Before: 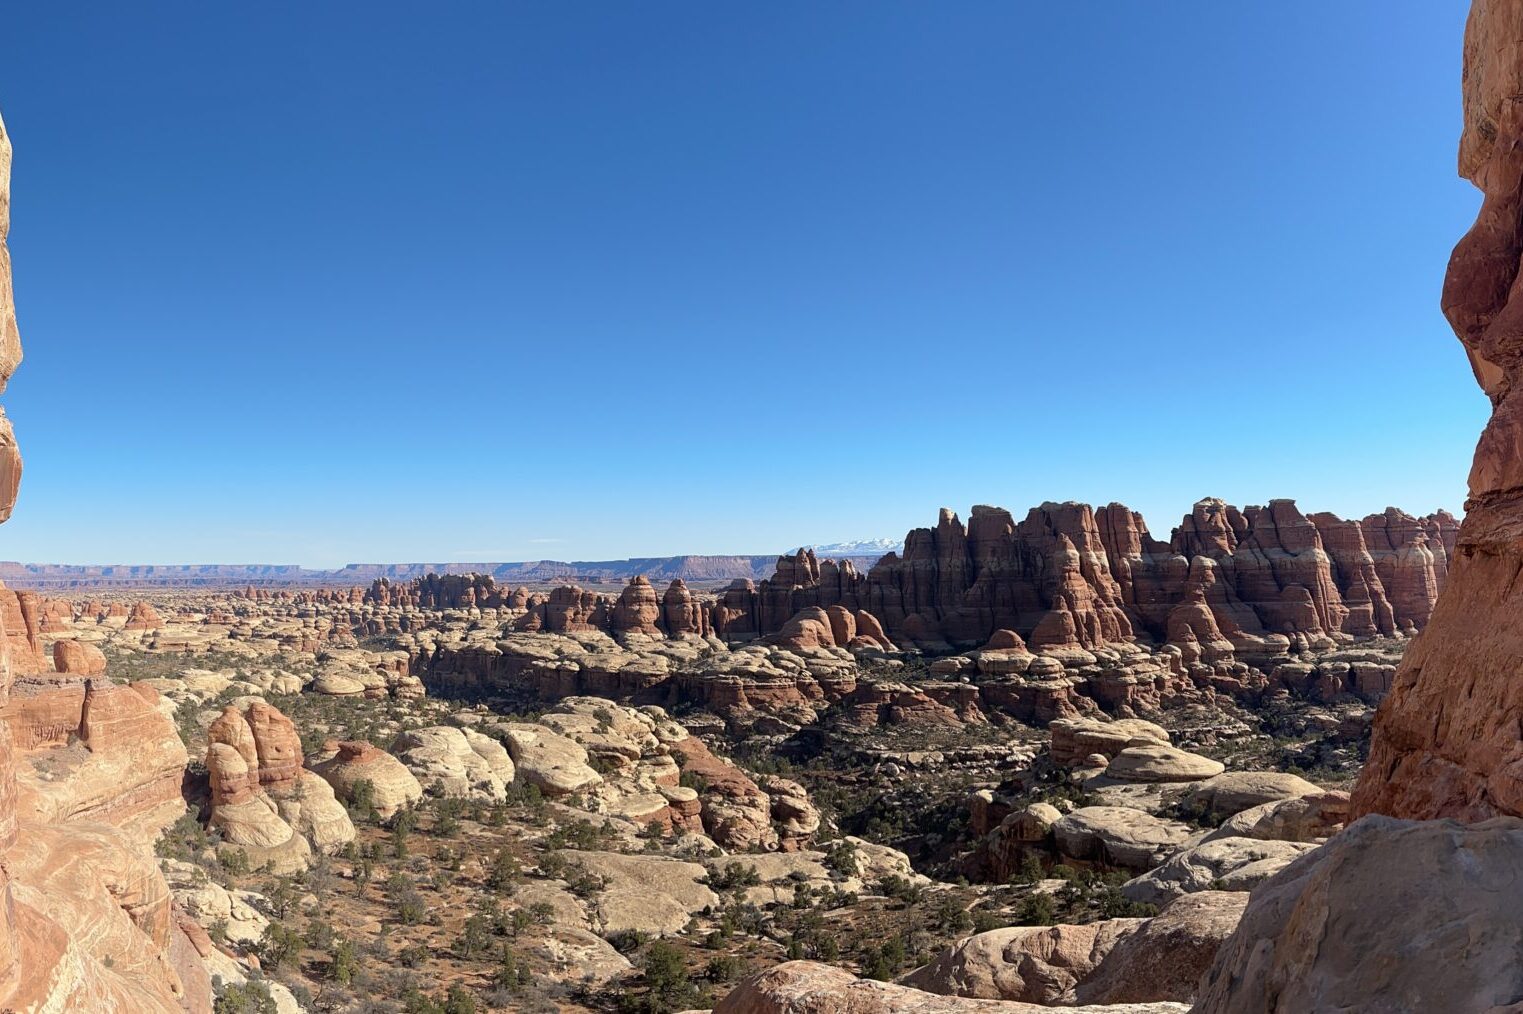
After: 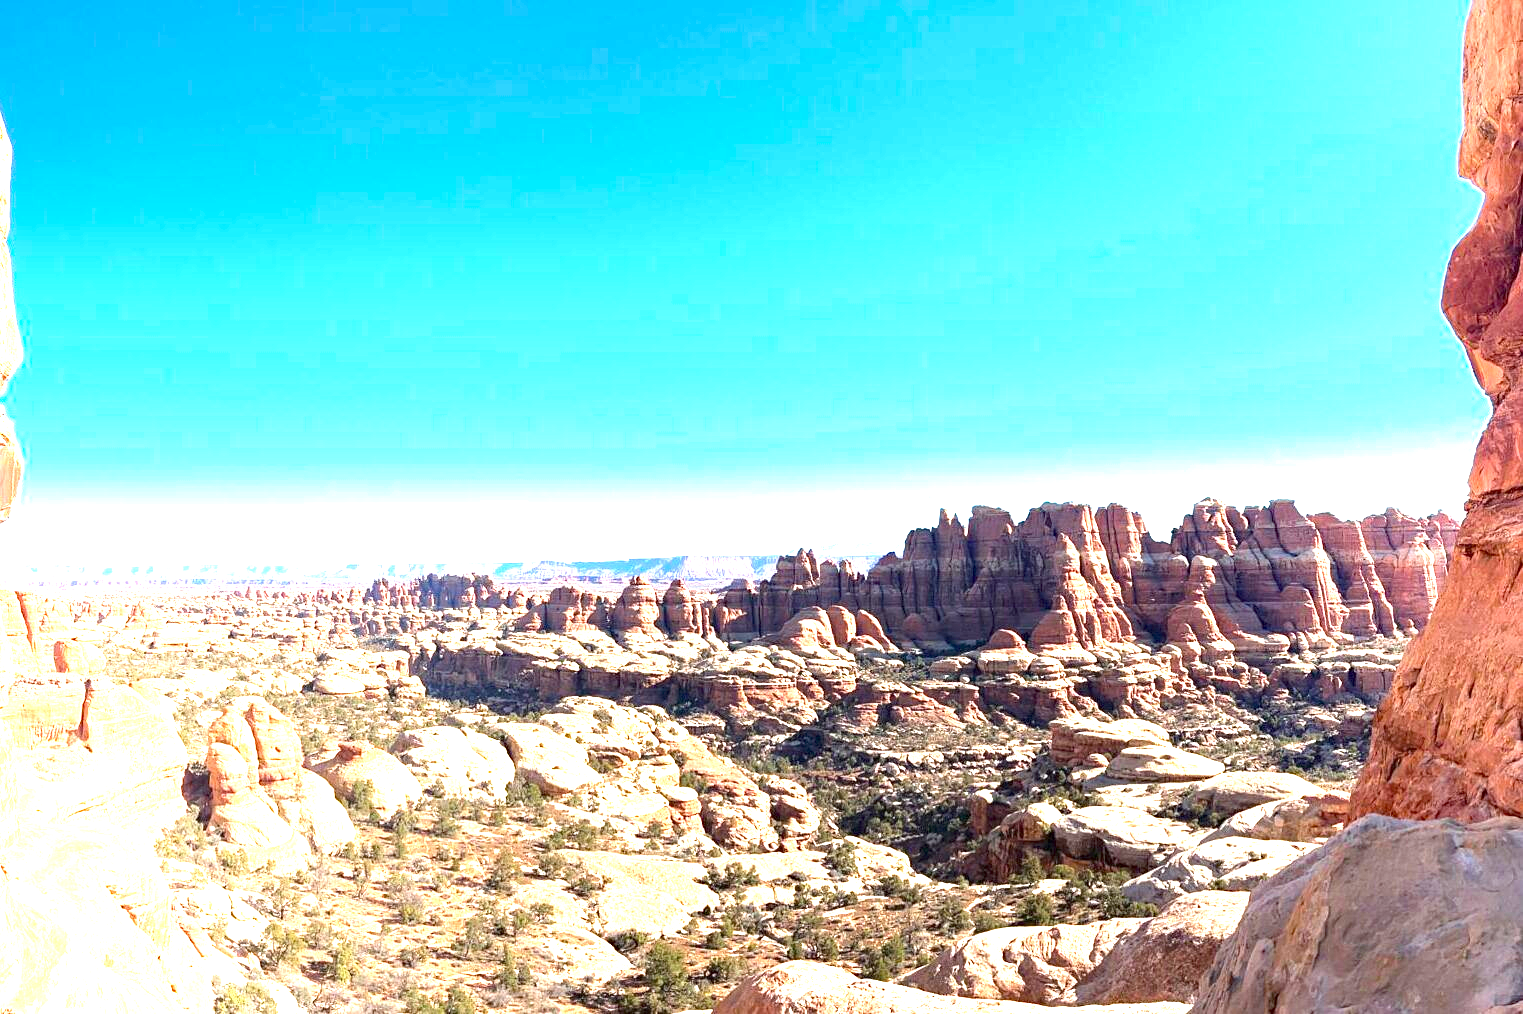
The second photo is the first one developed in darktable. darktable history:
haze removal: compatibility mode true, adaptive false
exposure: black level correction 0, exposure 2.298 EV, compensate exposure bias true, compensate highlight preservation false
